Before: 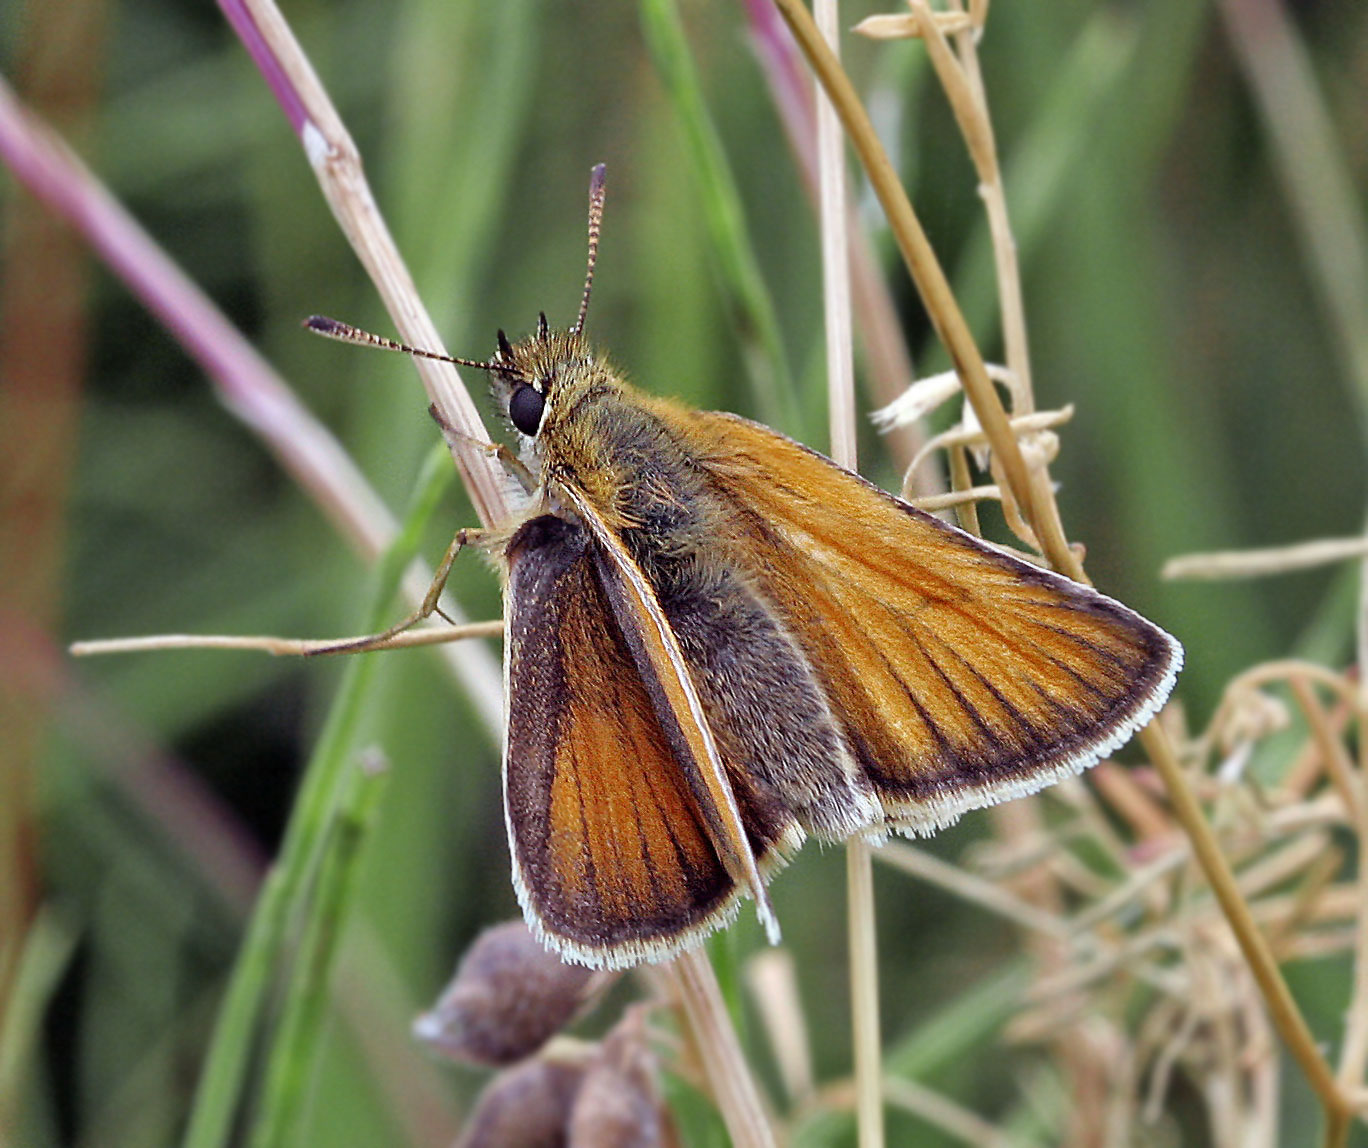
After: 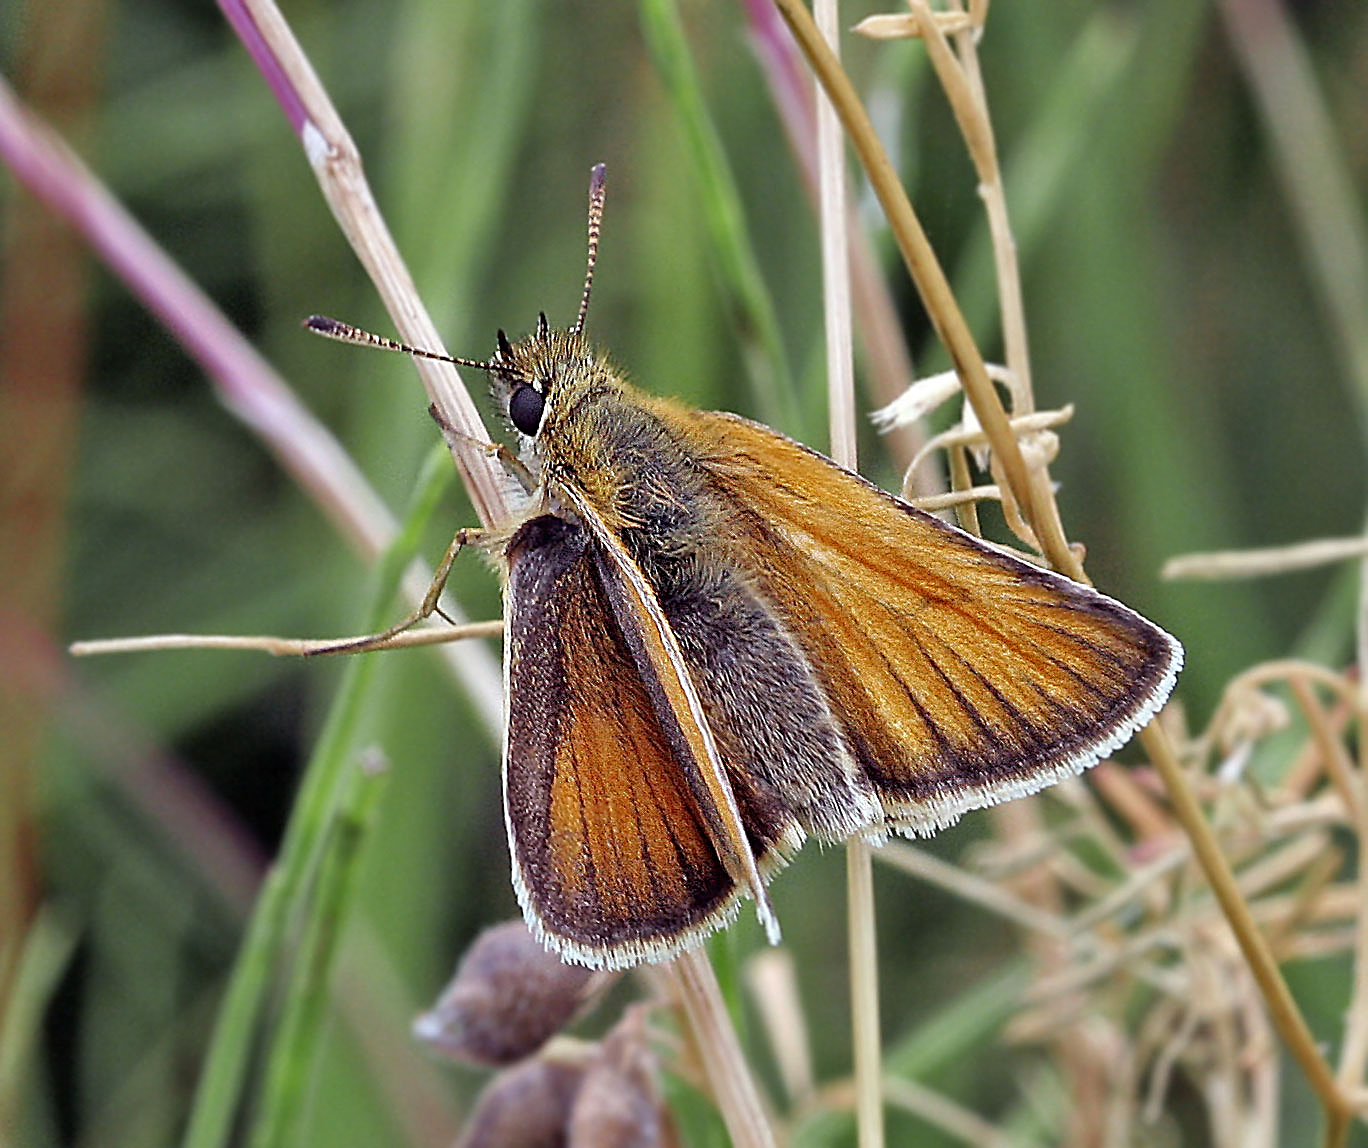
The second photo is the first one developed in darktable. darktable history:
sharpen: amount 0.886
